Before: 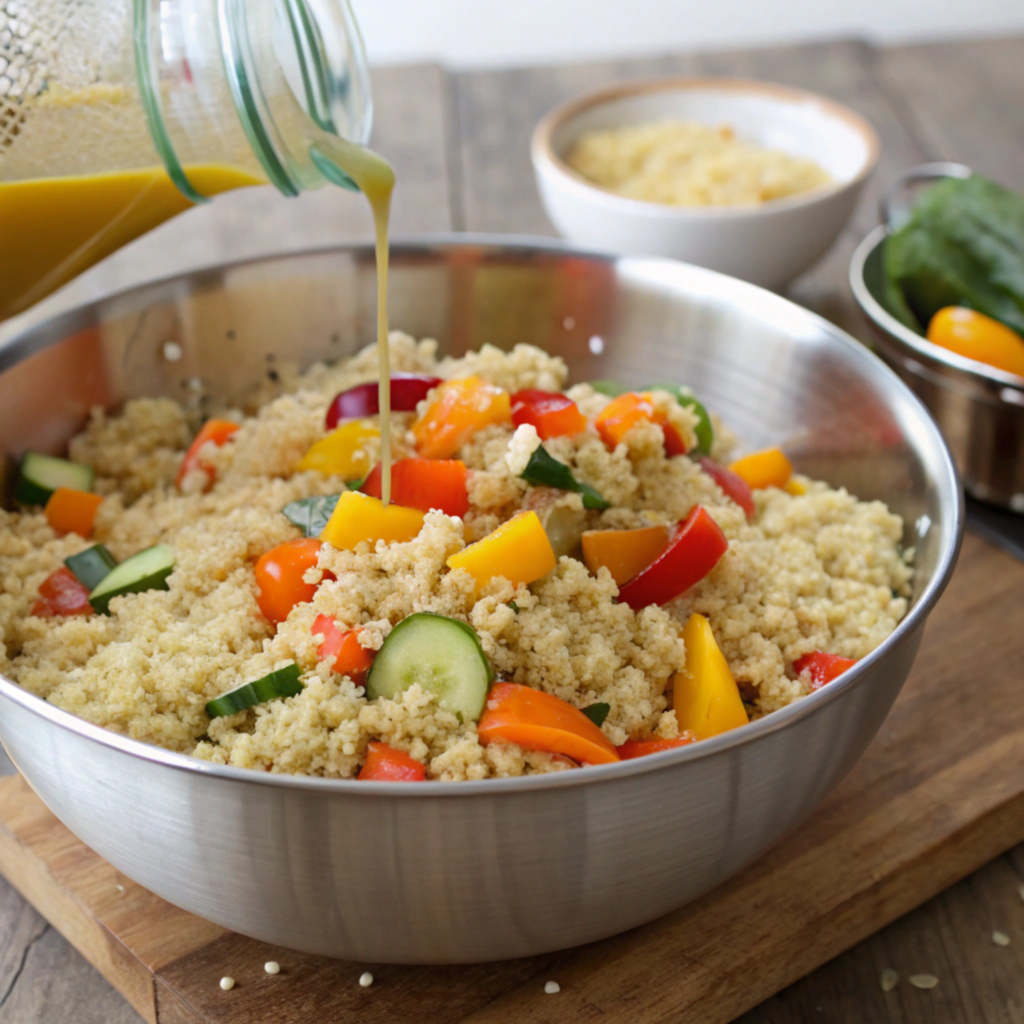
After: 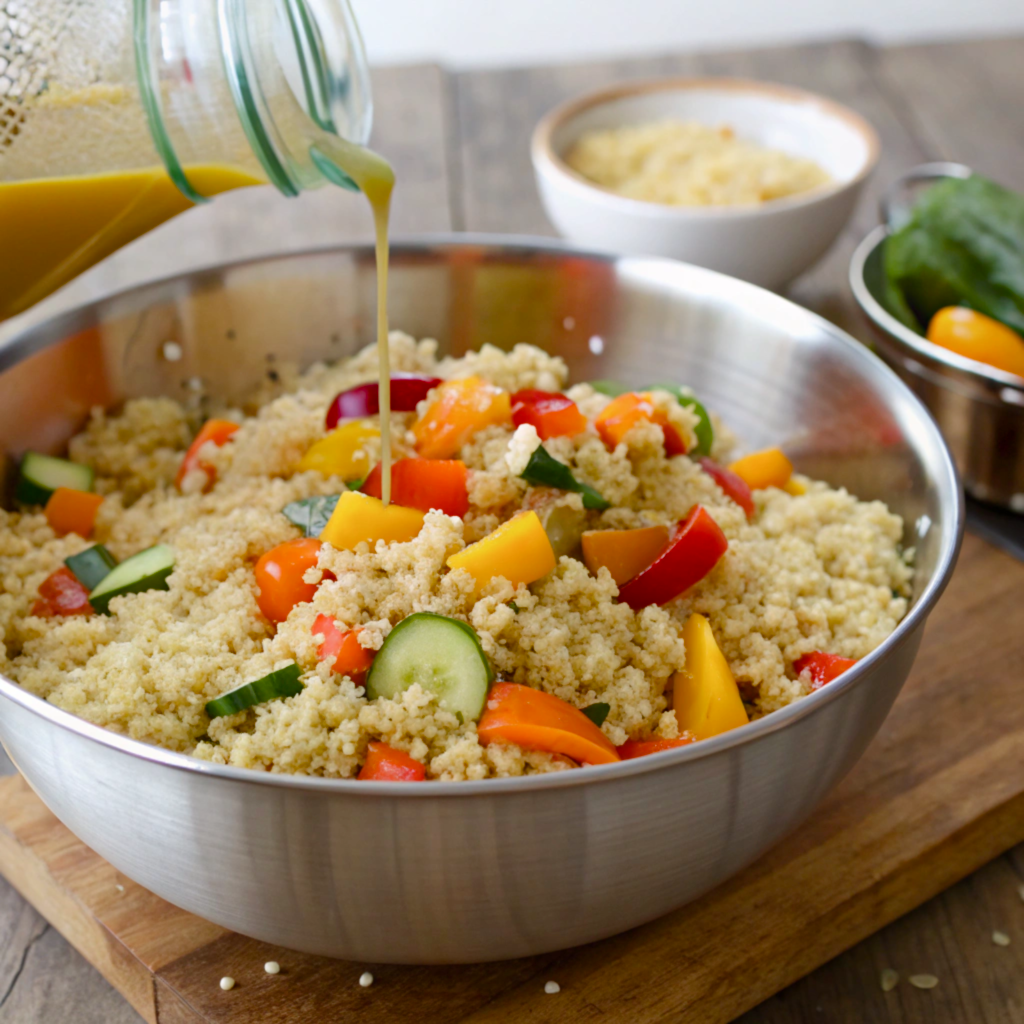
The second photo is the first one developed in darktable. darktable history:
color balance rgb: perceptual saturation grading › global saturation 20%, perceptual saturation grading › highlights -25.364%, perceptual saturation grading › shadows 24.754%
